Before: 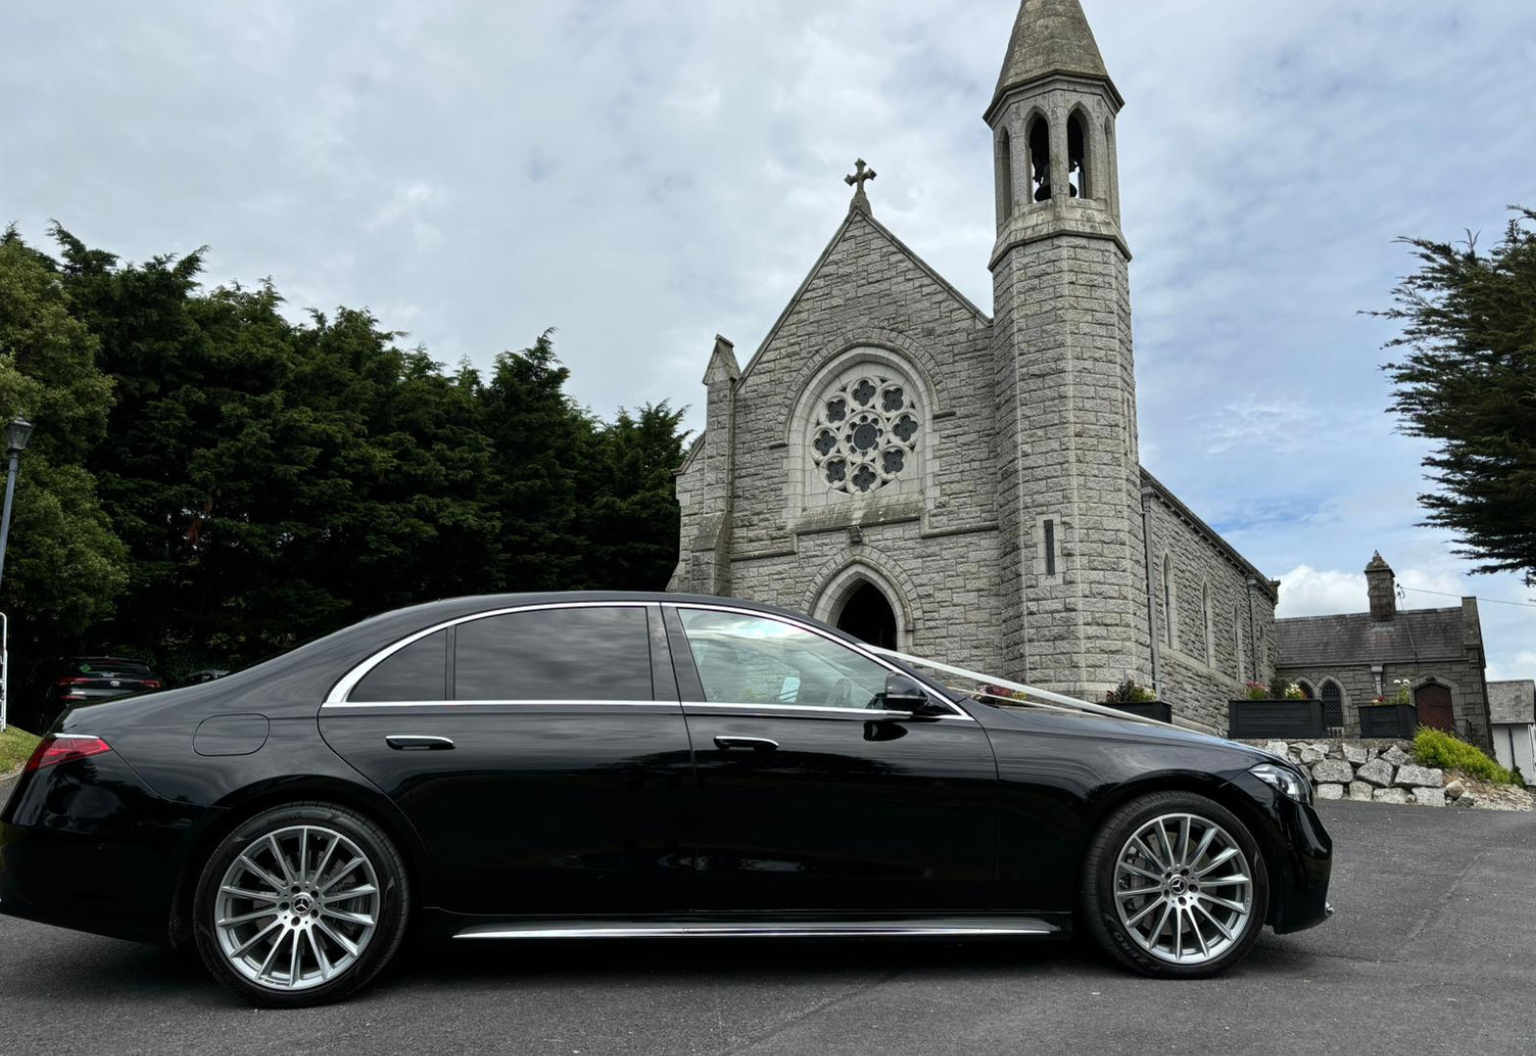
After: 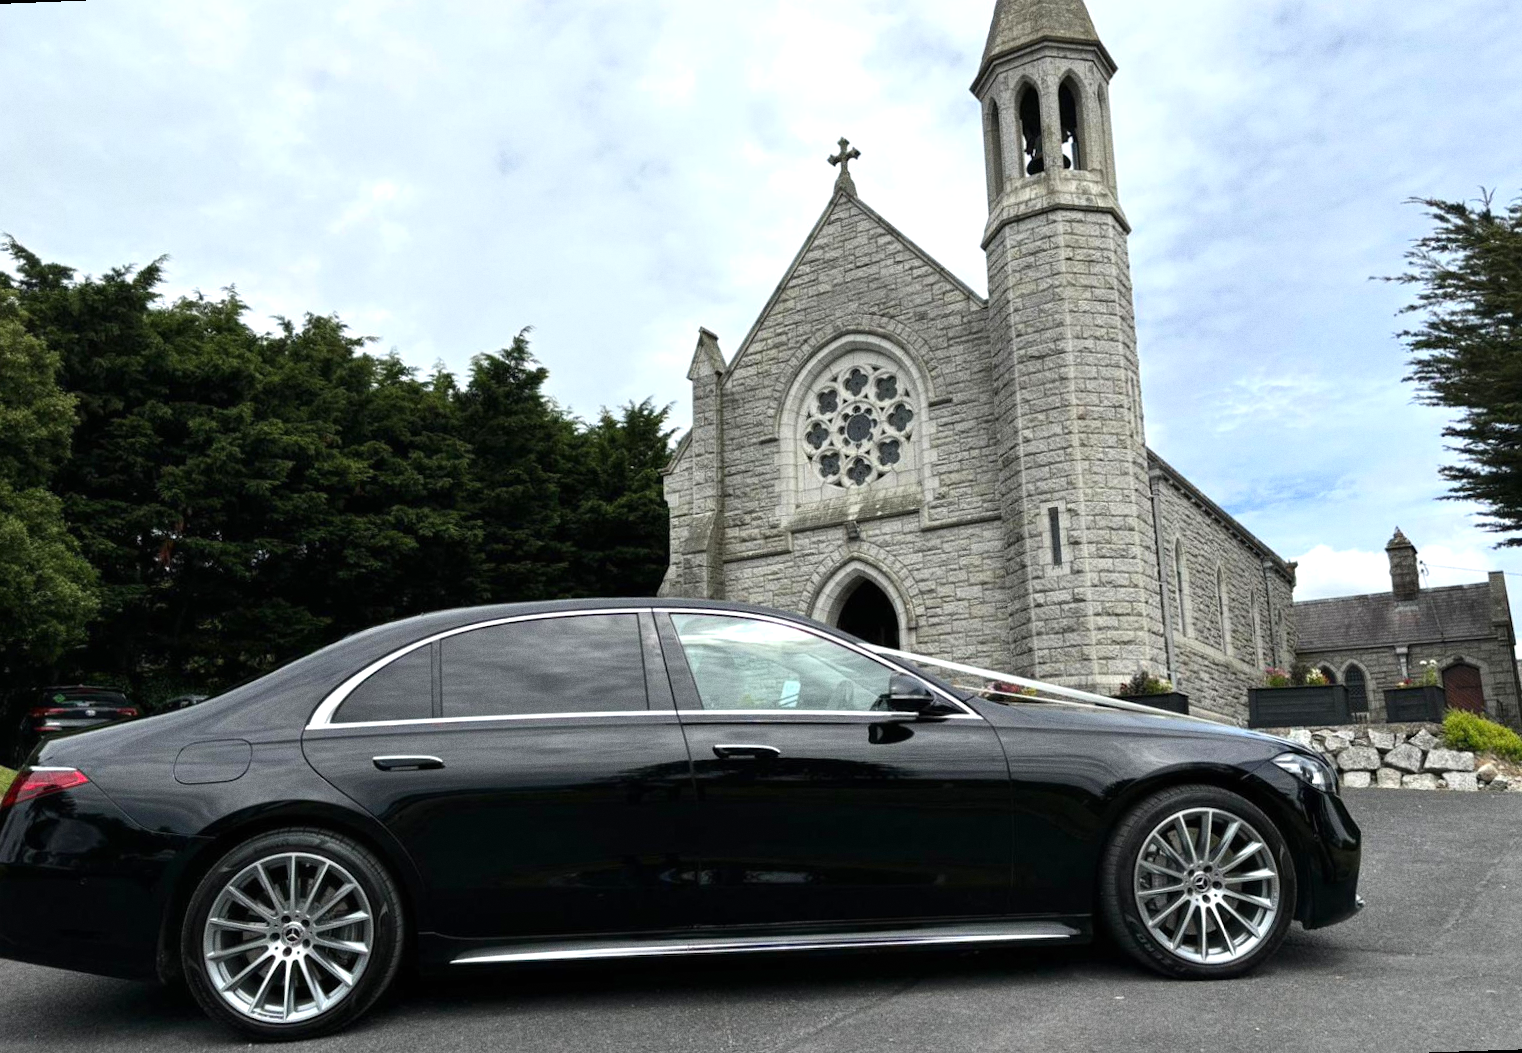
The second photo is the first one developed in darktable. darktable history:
exposure: black level correction 0, exposure 0.5 EV, compensate exposure bias true, compensate highlight preservation false
grain: coarseness 3.21 ISO
rotate and perspective: rotation -2.12°, lens shift (vertical) 0.009, lens shift (horizontal) -0.008, automatic cropping original format, crop left 0.036, crop right 0.964, crop top 0.05, crop bottom 0.959
